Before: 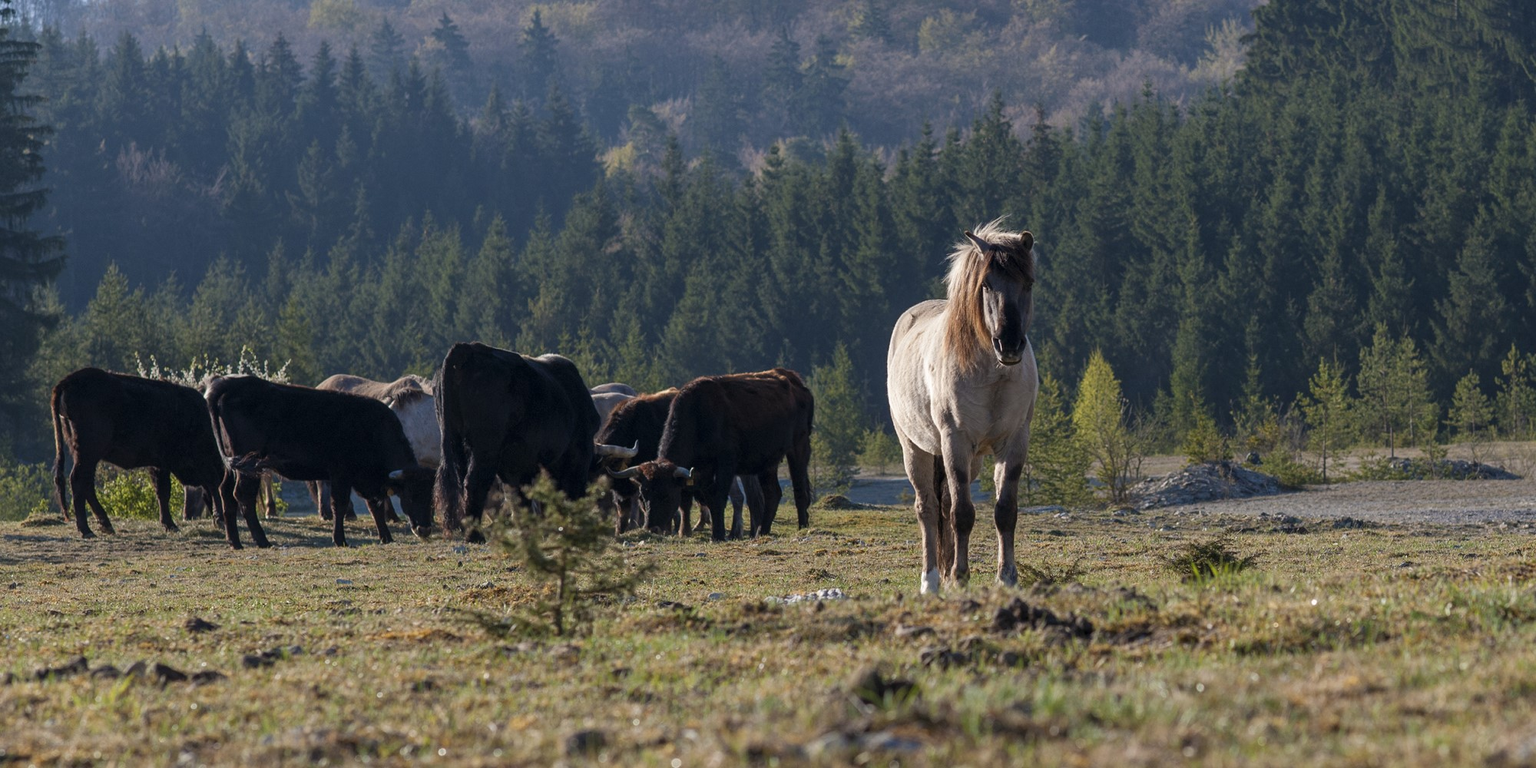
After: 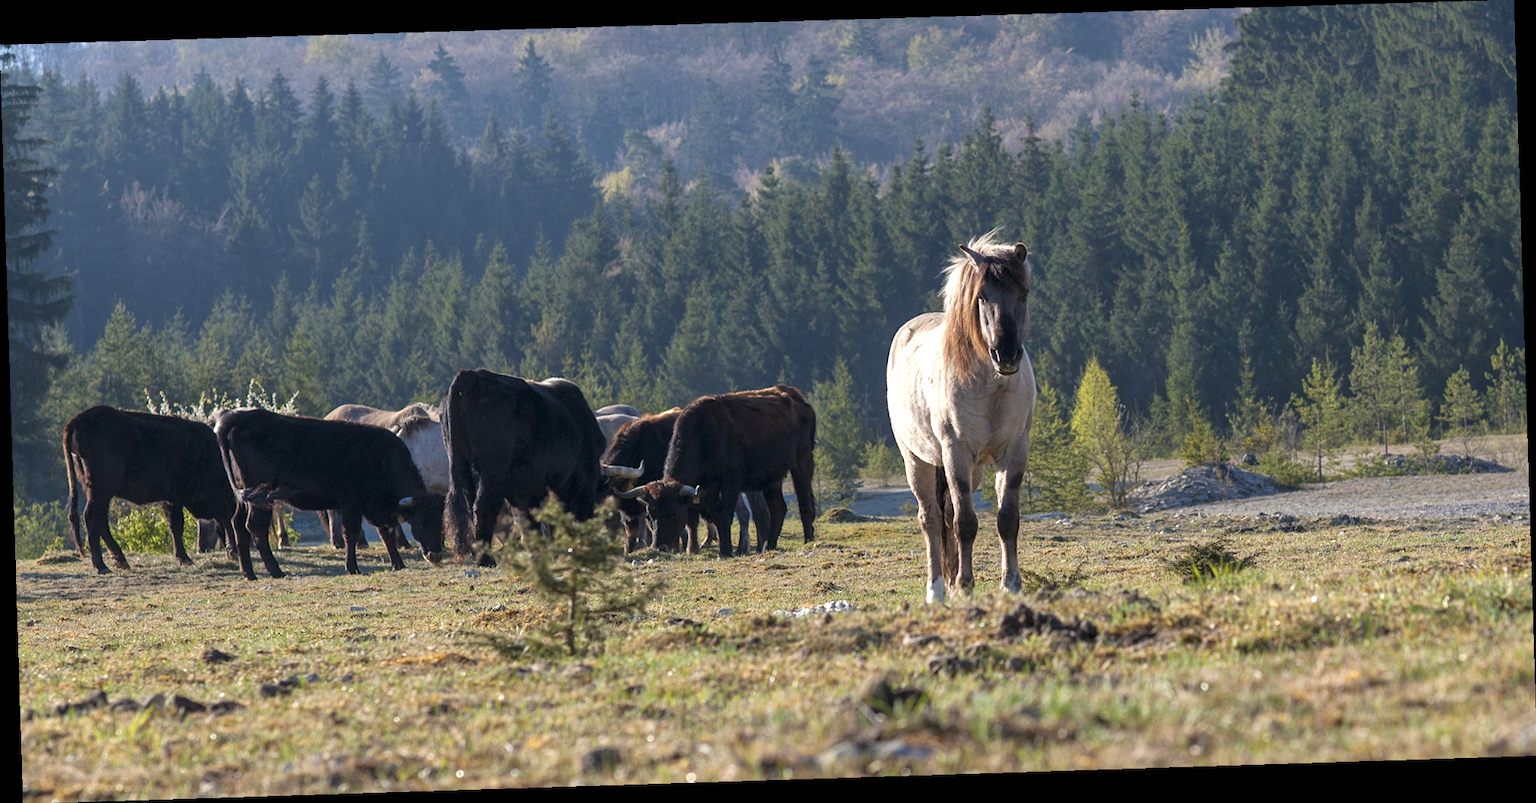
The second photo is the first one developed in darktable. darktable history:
rotate and perspective: rotation -1.77°, lens shift (horizontal) 0.004, automatic cropping off
shadows and highlights: shadows 10, white point adjustment 1, highlights -40
exposure: black level correction 0, exposure 0.7 EV, compensate exposure bias true, compensate highlight preservation false
